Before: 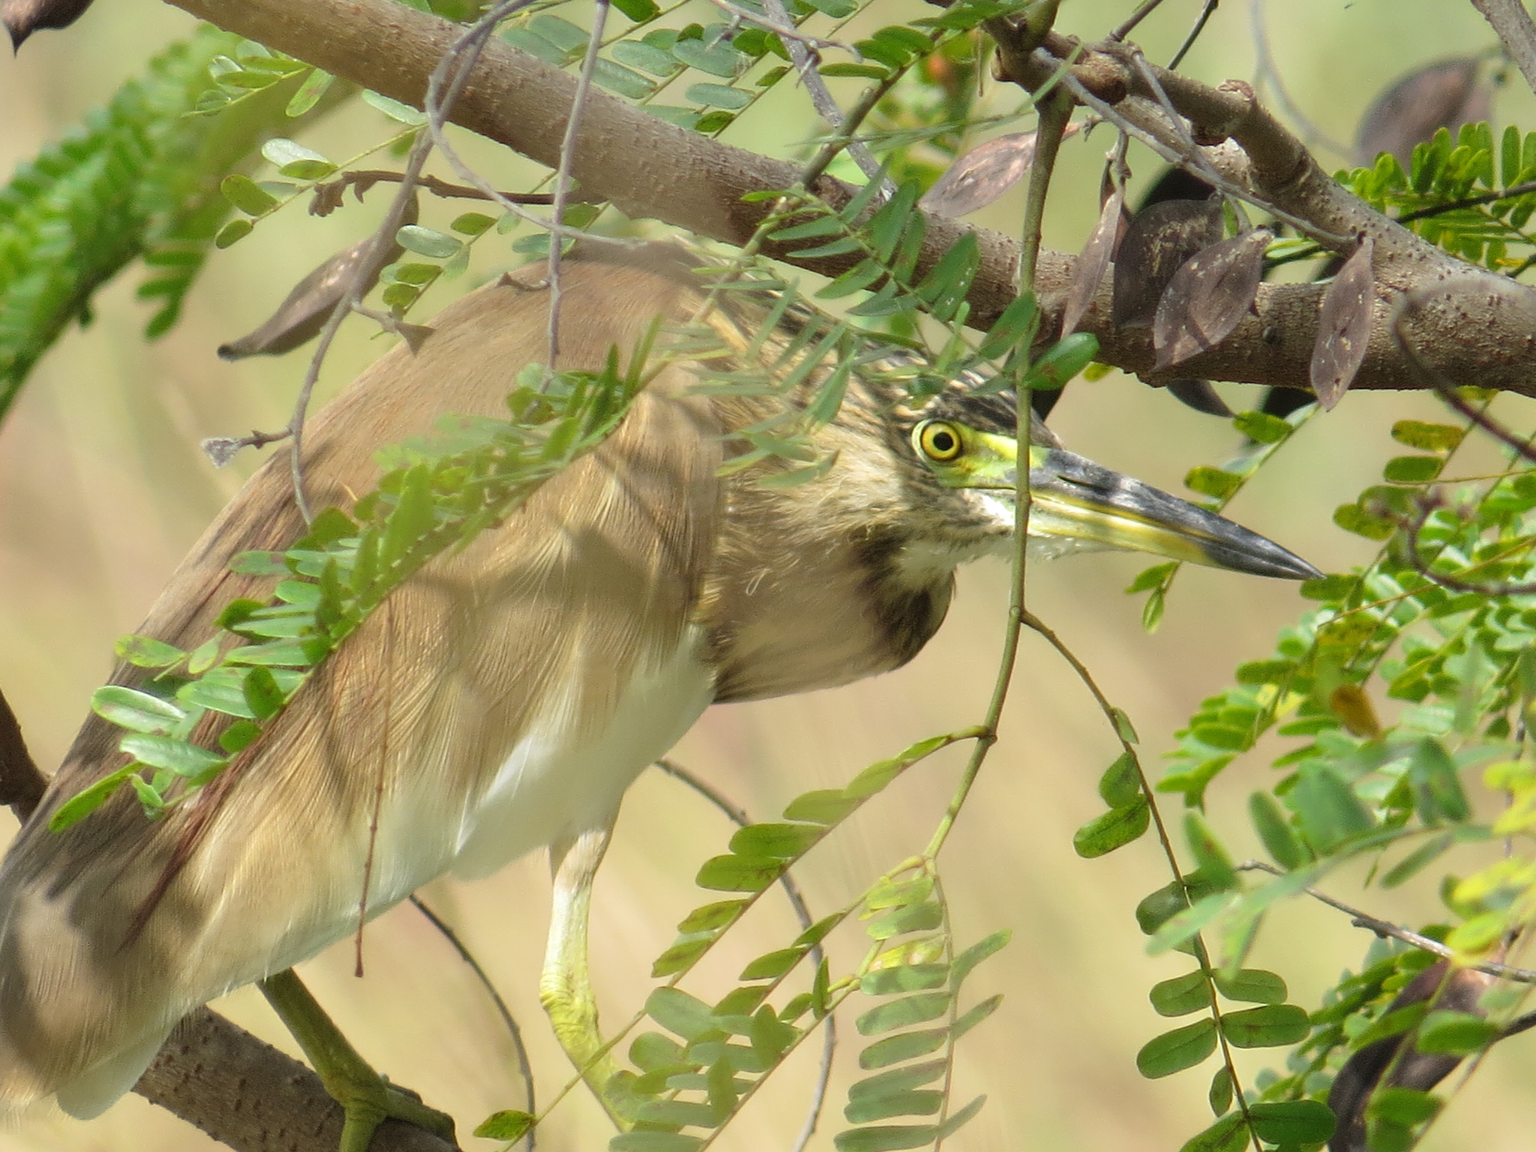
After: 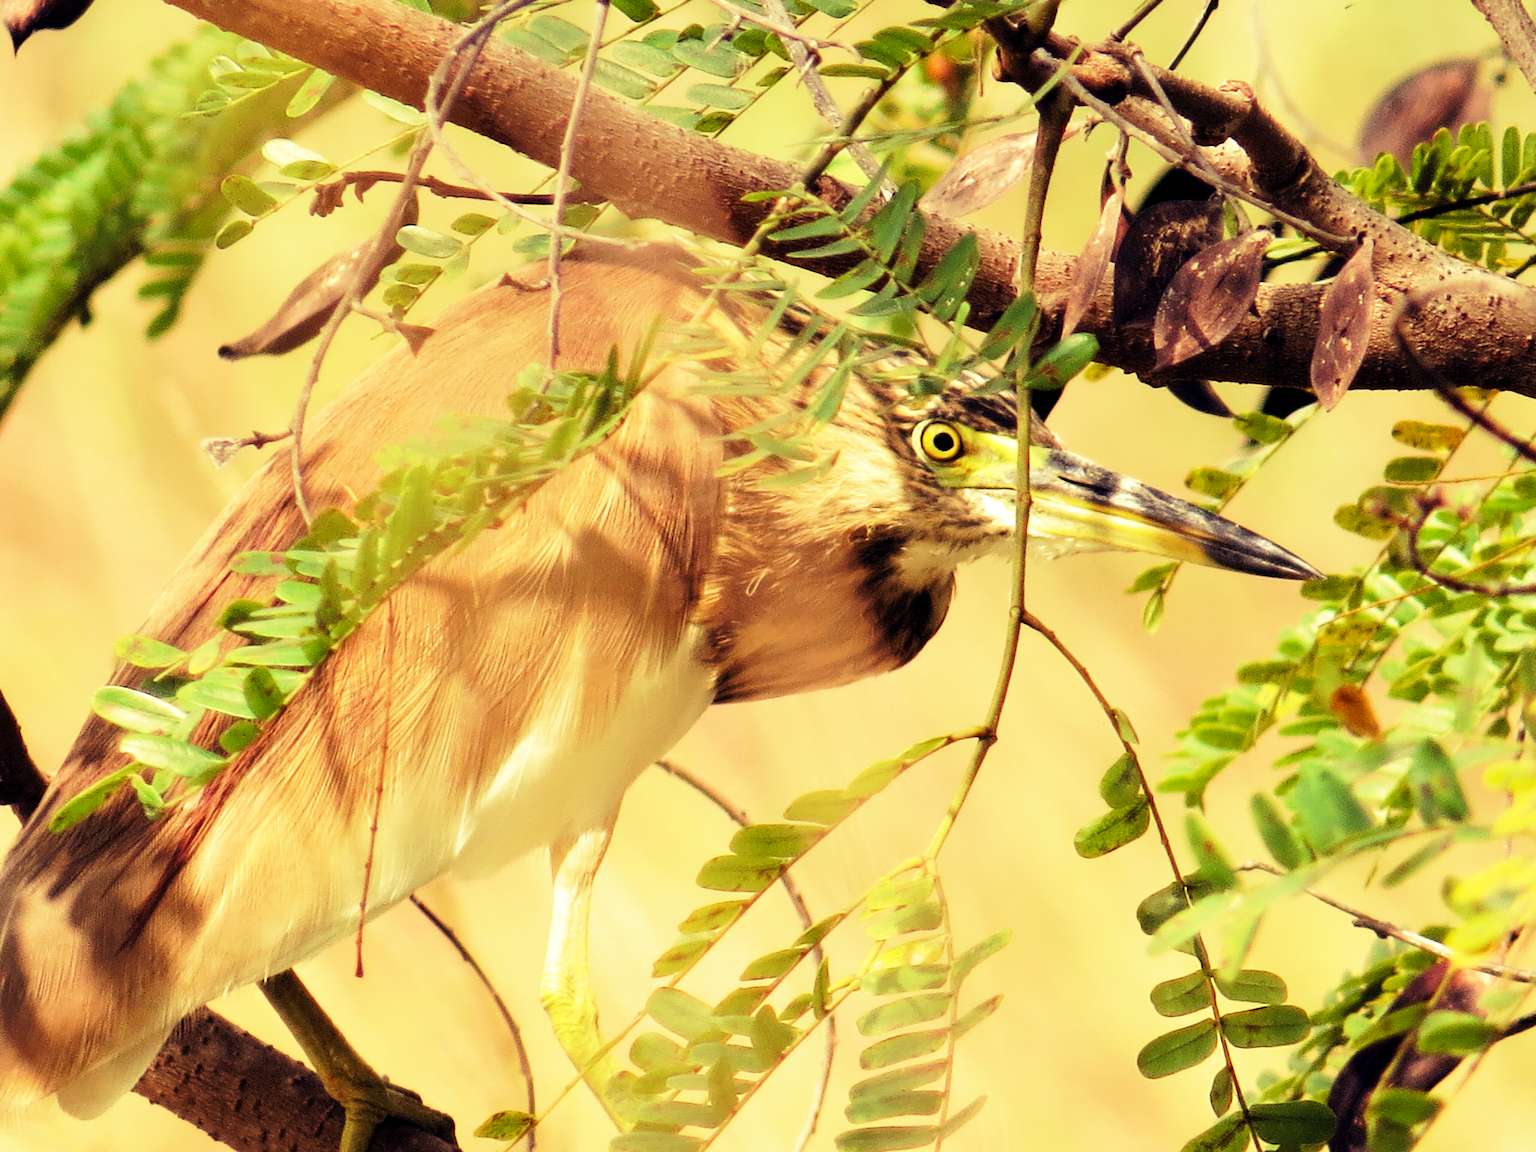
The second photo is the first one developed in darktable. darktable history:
tone curve: curves: ch0 [(0, 0) (0.003, 0.002) (0.011, 0.002) (0.025, 0.002) (0.044, 0.002) (0.069, 0.002) (0.1, 0.003) (0.136, 0.008) (0.177, 0.03) (0.224, 0.058) (0.277, 0.139) (0.335, 0.233) (0.399, 0.363) (0.468, 0.506) (0.543, 0.649) (0.623, 0.781) (0.709, 0.88) (0.801, 0.956) (0.898, 0.994) (1, 1)], preserve colors none
color look up table: target L [82.68, 85.23, 73.99, 73.7, 79.09, 74.55, 70.63, 69.17, 60.69, 56.54, 55.81, 53.29, 38.33, 0.047, 200.01, 84.78, 82.95, 69.75, 61.21, 63.97, 50.79, 48.17, 47.23, 46.71, 31.86, 41.21, 13.63, 93.59, 73.55, 72.38, 52.29, 49.86, 55.76, 48.68, 38.25, 36.7, 44.24, 36.15, 38.33, 23.52, 19.05, 19.5, 86.7, 72.77, 66.56, 63.14, 47.99, 40.07, 33.53], target a [-16.89, -17.83, -60.53, -54.11, -10.18, -42.45, -58.76, 4.277, -5.115, -32.67, -34.96, -12.09, -18.64, 1.273, 0, -11.35, -16.04, 5.105, 23.01, 10.77, 43.43, 46.05, 34.76, 31.91, 13, 34.94, 10.11, -10.14, 23.42, 22.47, 60.41, 51.45, 28.03, 45.45, 15.41, 27.29, 41.85, 37.96, 31.61, 19.31, 22.51, 23.76, -17.52, -12.48, -36.87, -21.62, -1.336, -2.919, -9.313], target b [61.57, 44.2, 32.23, 18.77, 27.63, 42.12, 50.05, 42.67, 39.39, 20.47, 32.07, 21.32, 20.93, -13.19, 0, 34.37, 58.98, 49.02, 24.82, 28.39, 11.26, 35.48, 14.88, 32.01, 14.97, 28.94, 5.936, 17.72, -16.75, -18.41, -47.24, -8.251, 6.968, -9.936, -27.21, -60.17, -26.17, -73.69, 8.441, -14.67, -29.75, -29.37, -10.94, -6.031, -2.958, -33.13, 5.667, -11.7, -6.089], num patches 49
